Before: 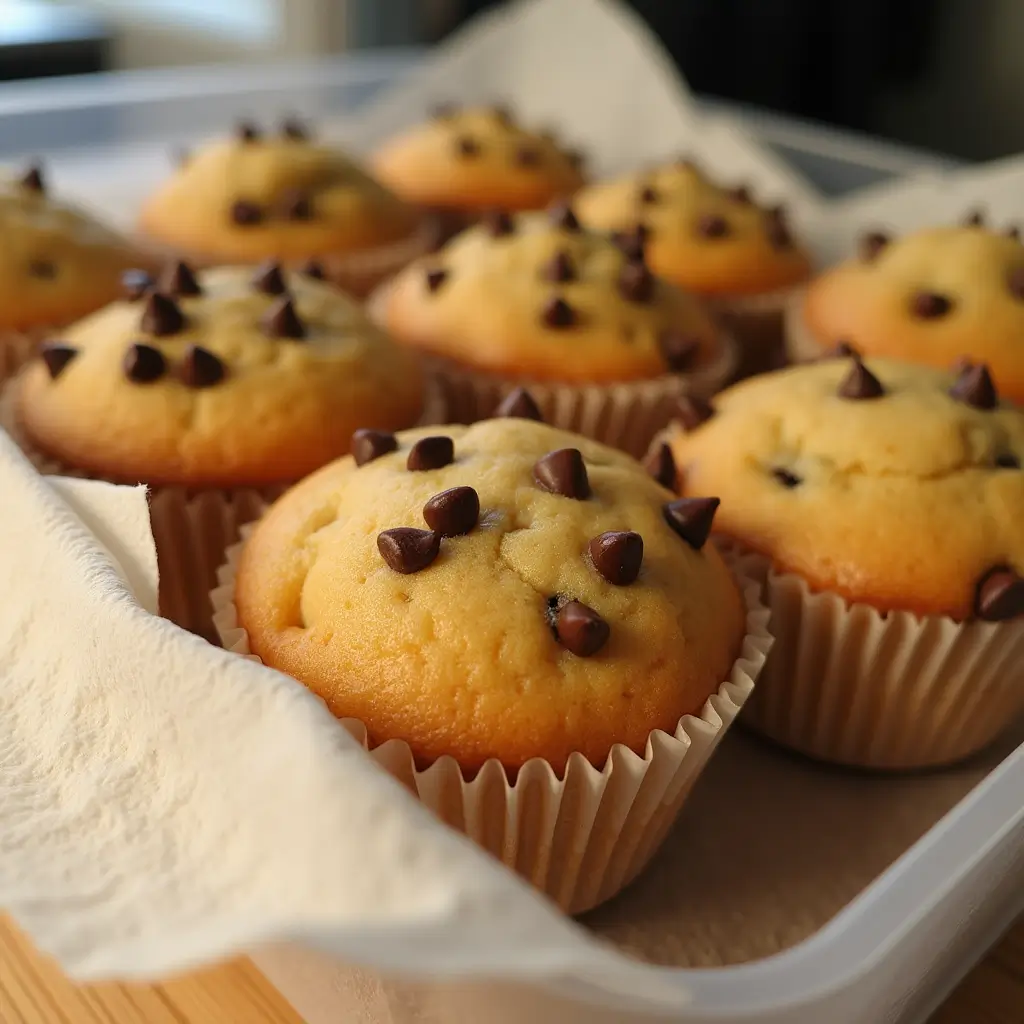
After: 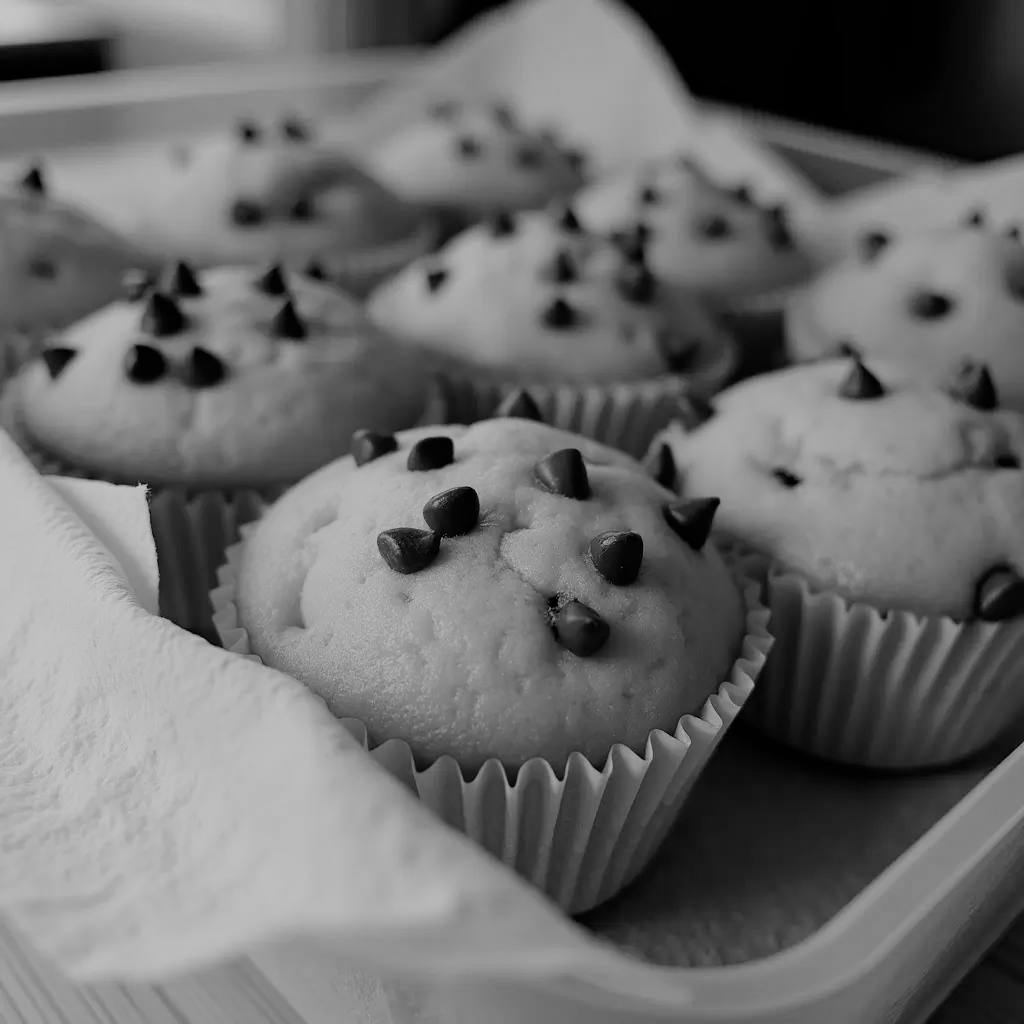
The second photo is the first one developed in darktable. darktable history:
monochrome: a -35.87, b 49.73, size 1.7
filmic rgb: black relative exposure -7.15 EV, white relative exposure 5.36 EV, hardness 3.02, color science v6 (2022)
haze removal: compatibility mode true, adaptive false
